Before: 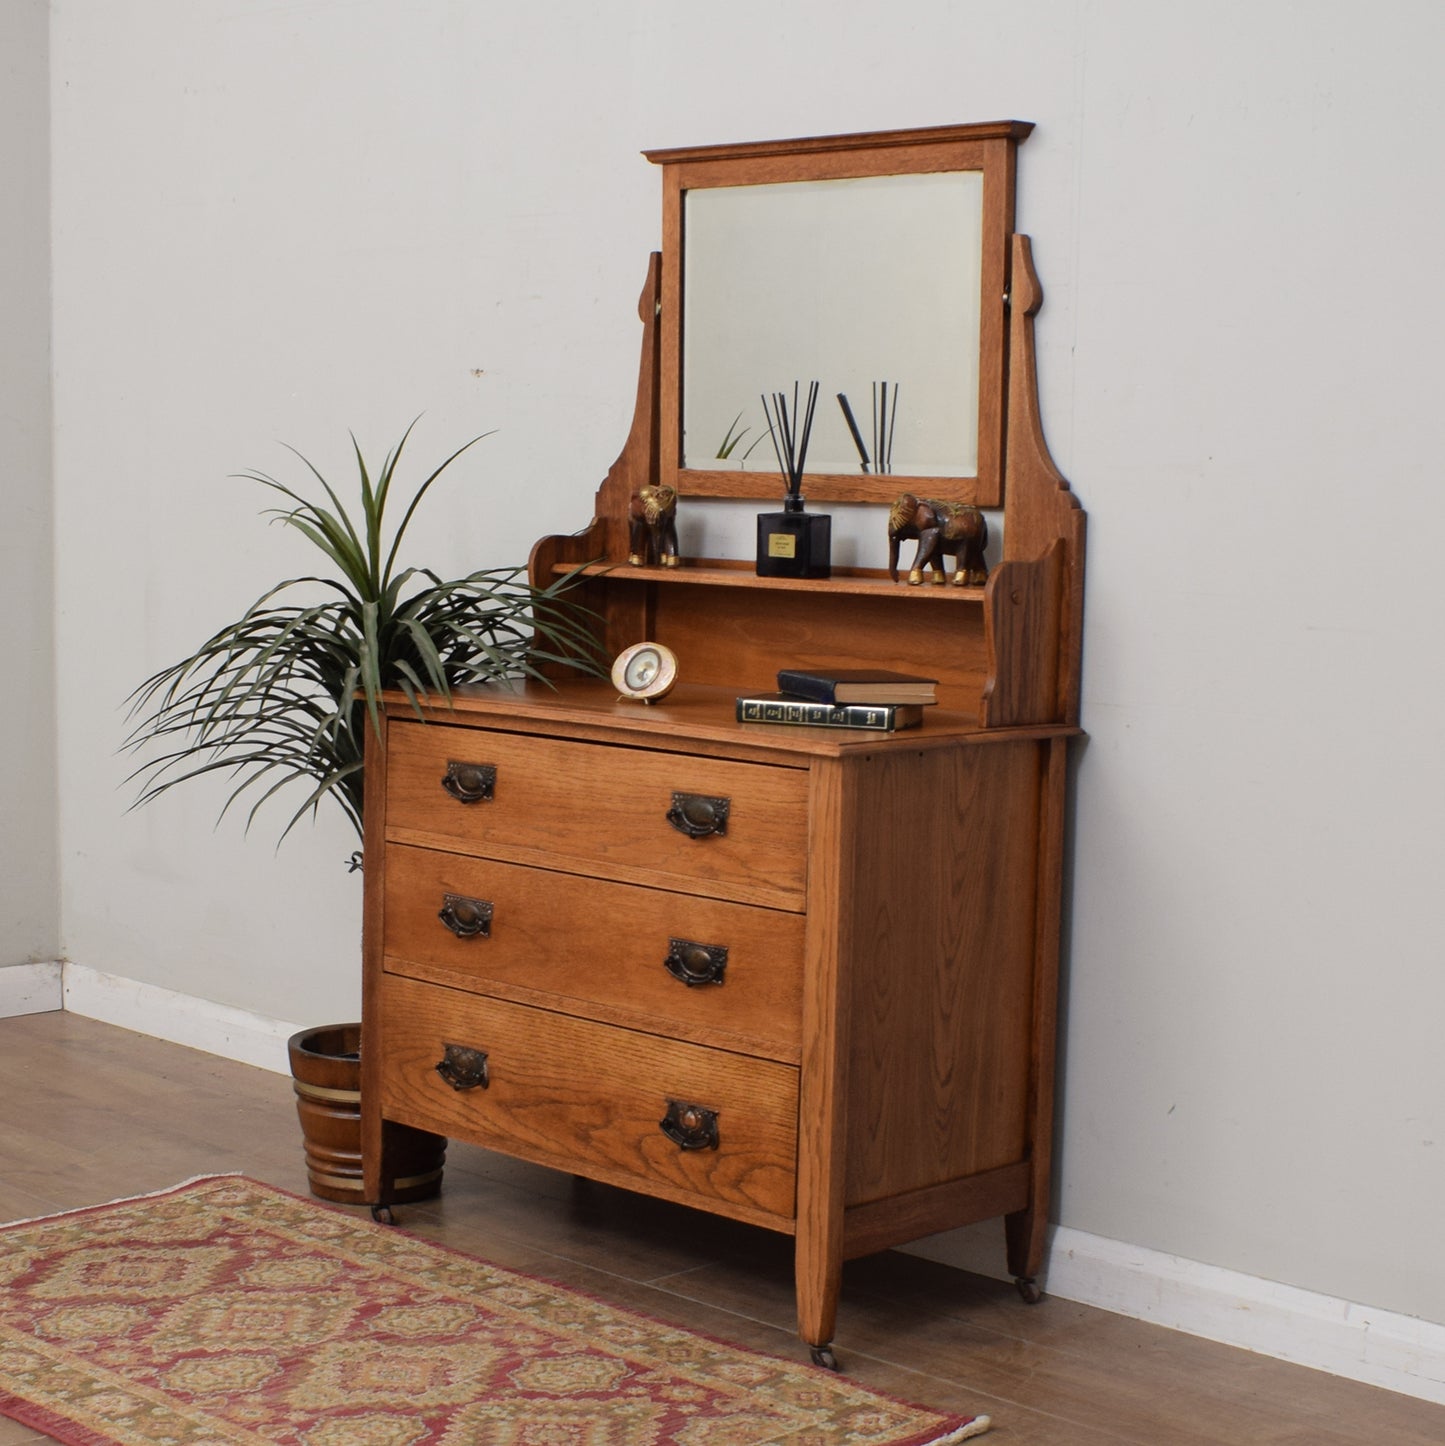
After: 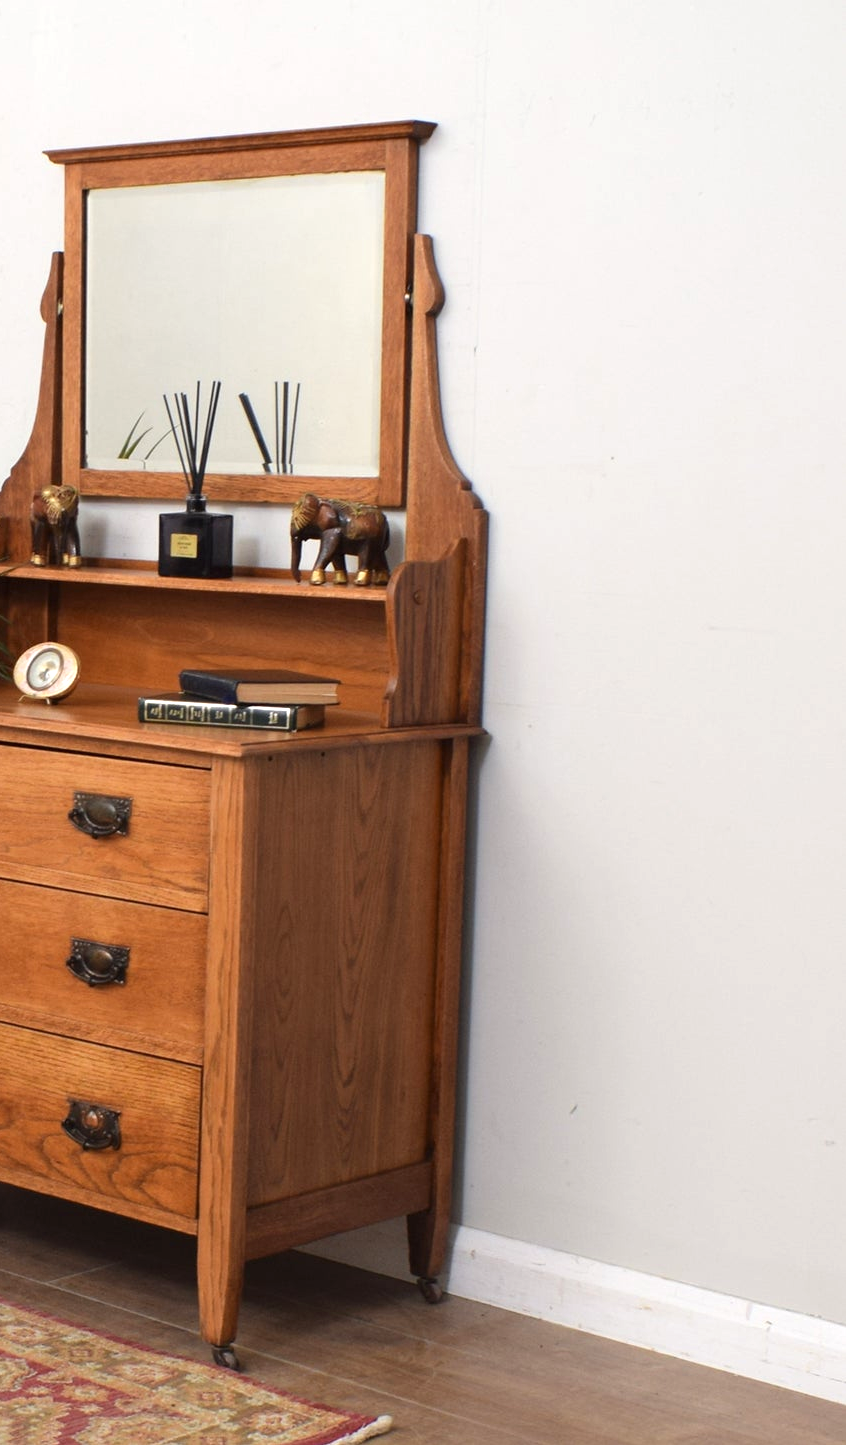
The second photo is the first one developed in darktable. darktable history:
crop: left 41.402%
exposure: exposure 0.6 EV, compensate highlight preservation false
